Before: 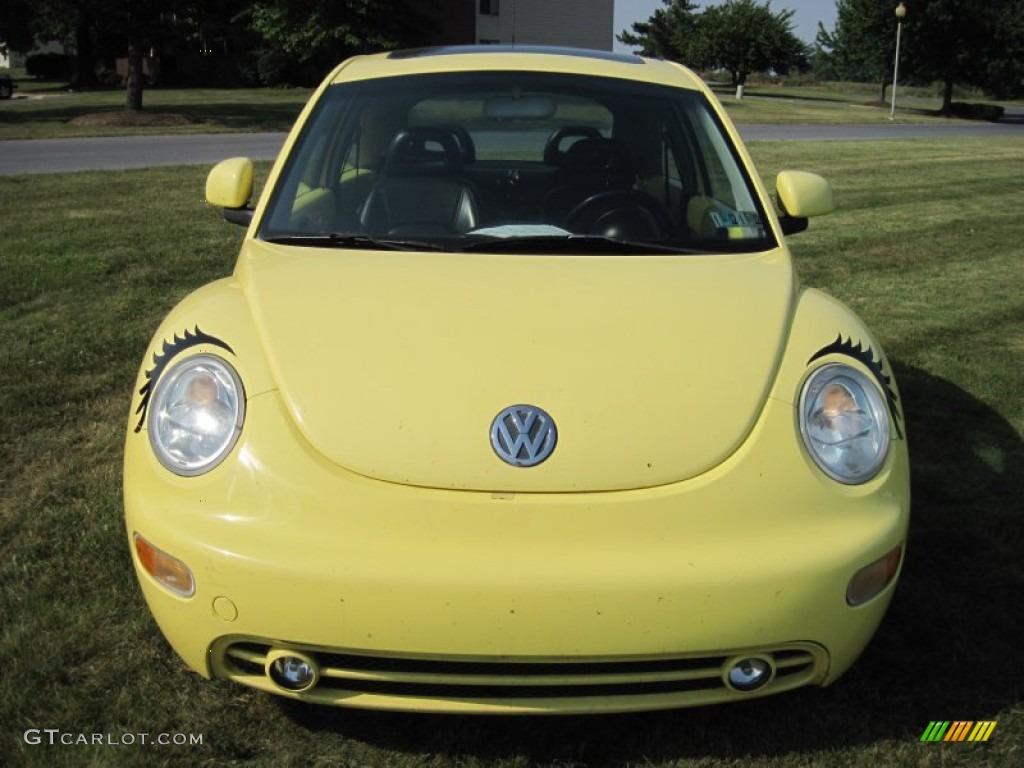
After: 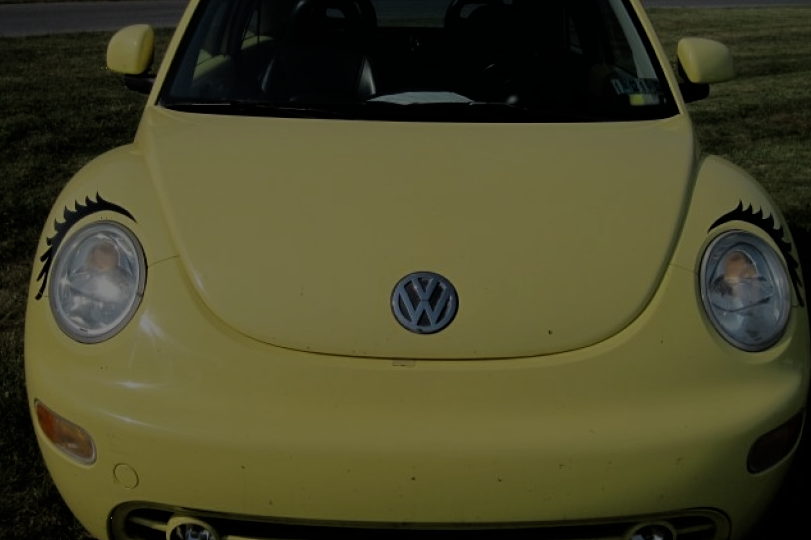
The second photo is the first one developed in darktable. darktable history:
exposure: exposure -2.07 EV, compensate exposure bias true, compensate highlight preservation false
filmic rgb: black relative exposure -6.7 EV, white relative exposure 4.56 EV, threshold 5.95 EV, hardness 3.27, enable highlight reconstruction true
crop: left 9.683%, top 17.339%, right 11.037%, bottom 12.32%
